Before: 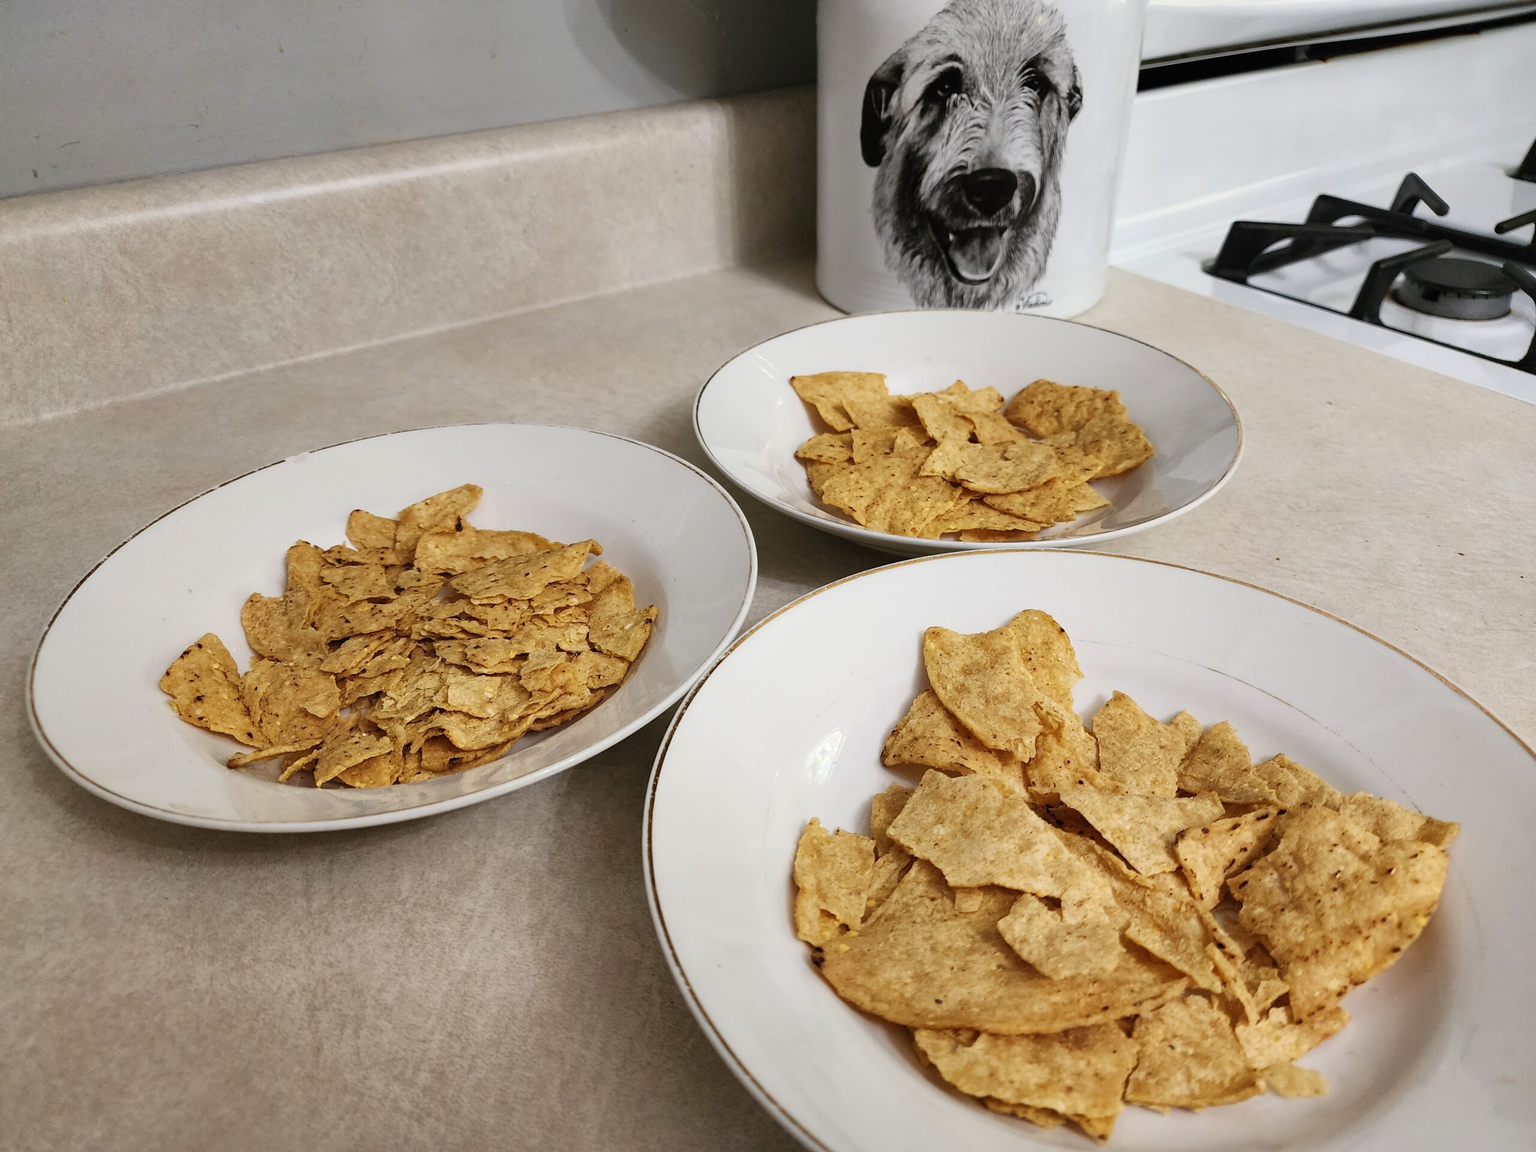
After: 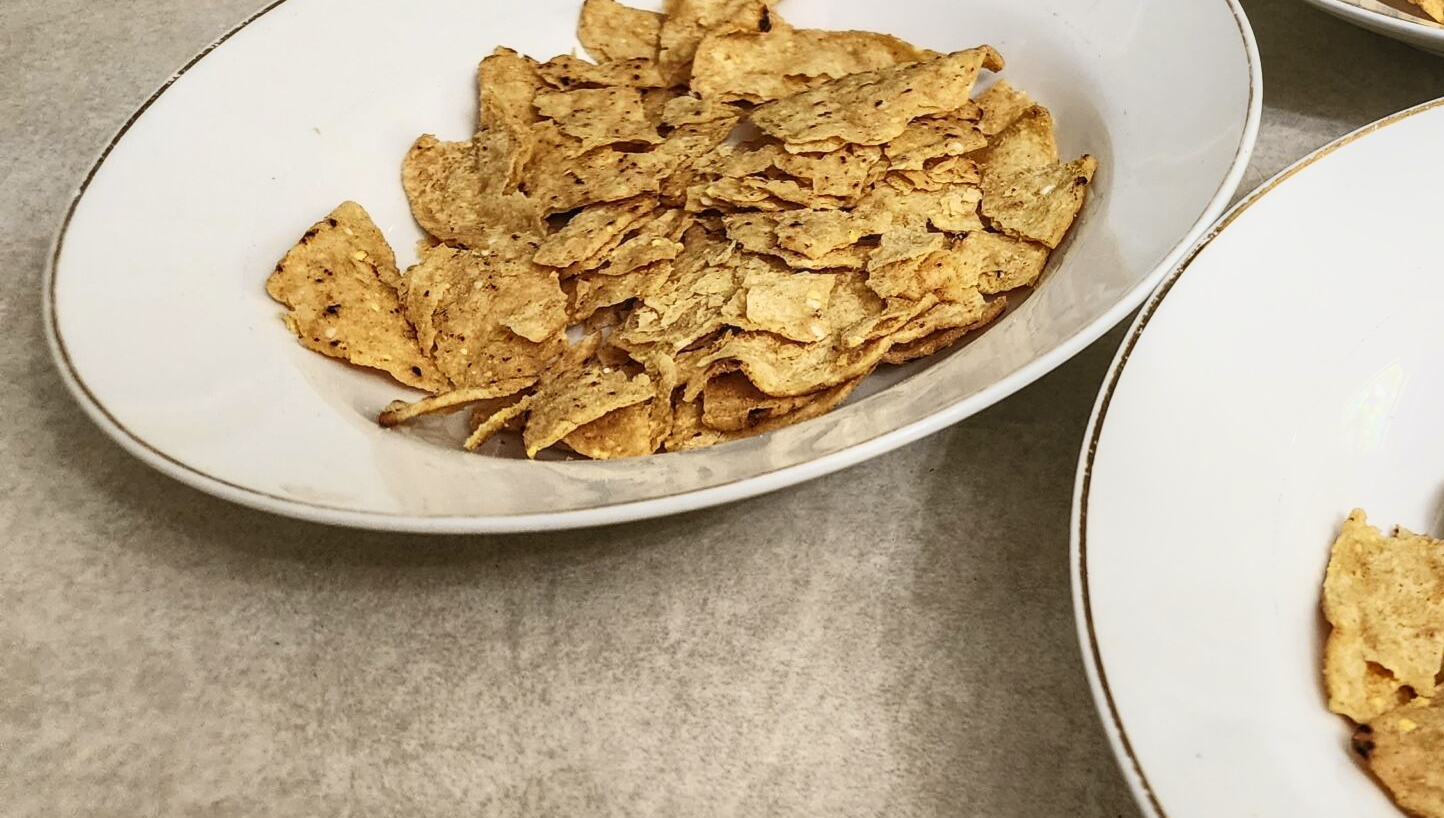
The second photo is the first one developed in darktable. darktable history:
tone curve: curves: ch0 [(0, 0.038) (0.193, 0.212) (0.461, 0.502) (0.629, 0.731) (0.838, 0.916) (1, 0.967)]; ch1 [(0, 0) (0.35, 0.356) (0.45, 0.453) (0.504, 0.503) (0.532, 0.524) (0.558, 0.559) (0.735, 0.762) (1, 1)]; ch2 [(0, 0) (0.281, 0.266) (0.456, 0.469) (0.5, 0.5) (0.533, 0.545) (0.606, 0.607) (0.646, 0.654) (1, 1)], color space Lab, independent channels, preserve colors none
local contrast: on, module defaults
crop: top 44.483%, right 43.593%, bottom 12.892%
rotate and perspective: crop left 0, crop top 0
